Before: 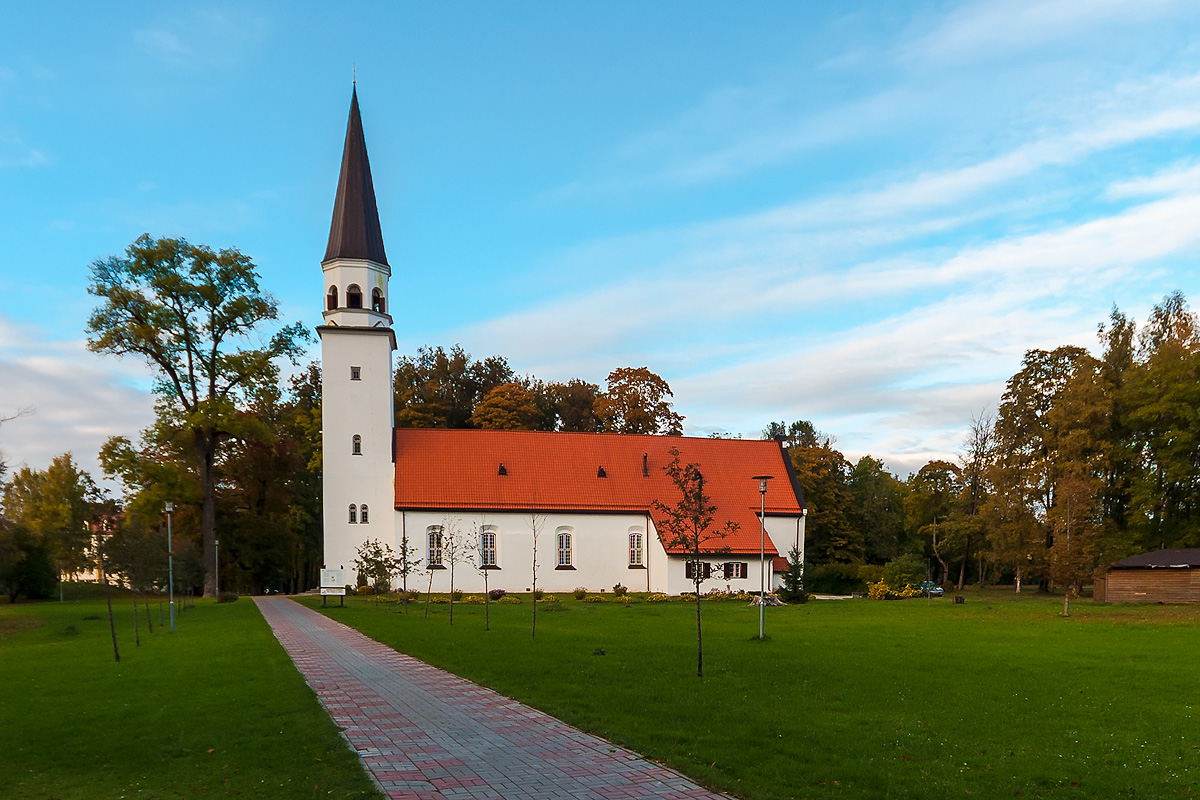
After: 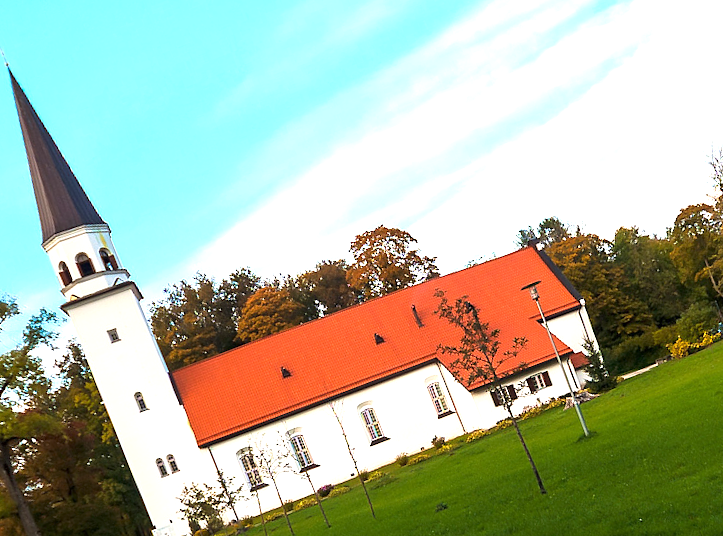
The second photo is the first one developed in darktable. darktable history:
crop and rotate: angle 21.21°, left 6.969%, right 4.137%, bottom 1.144%
exposure: exposure 1.15 EV, compensate exposure bias true, compensate highlight preservation false
